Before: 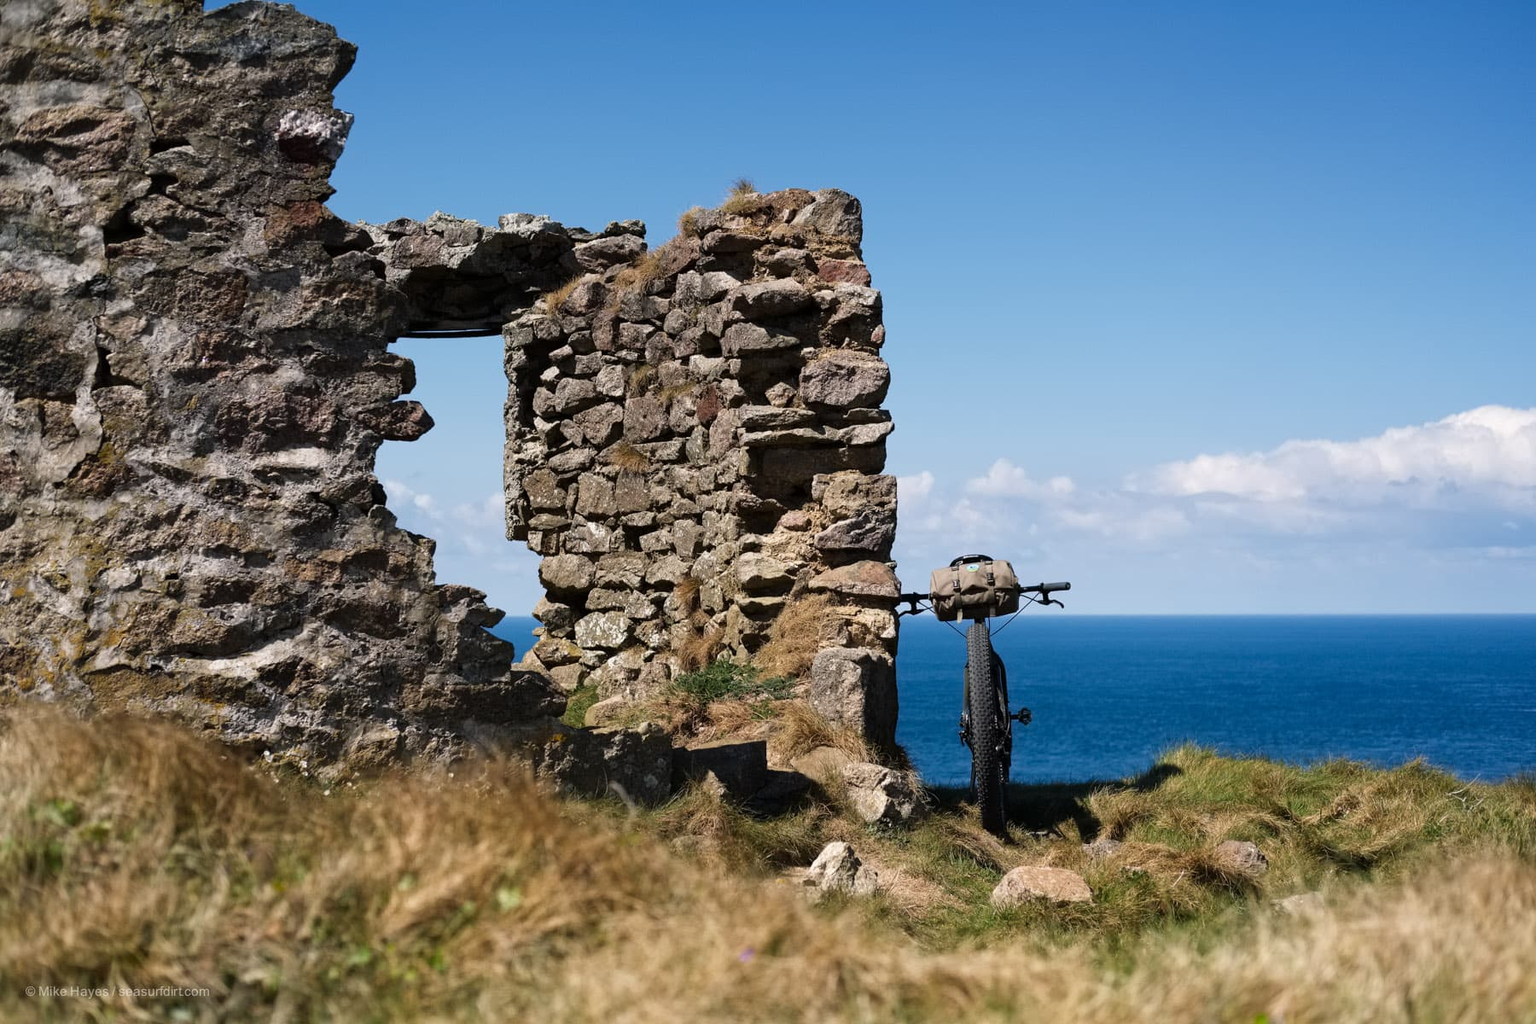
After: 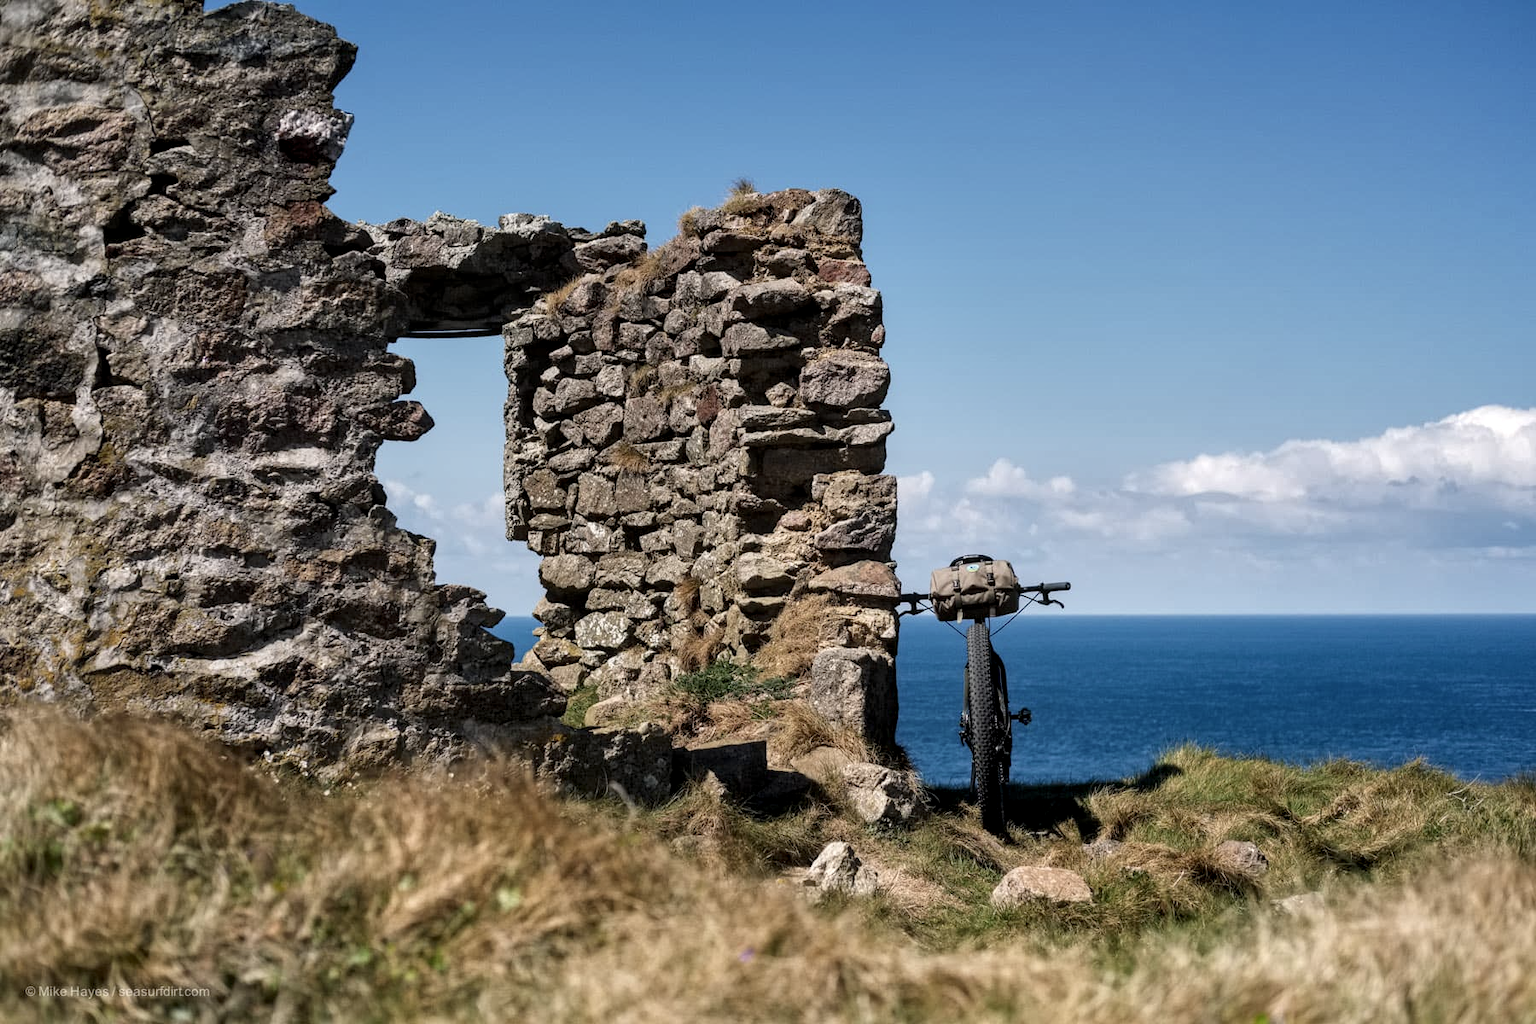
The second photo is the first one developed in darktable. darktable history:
contrast brightness saturation: saturation -0.154
shadows and highlights: shadows 52.41, soften with gaussian
local contrast: detail 130%
